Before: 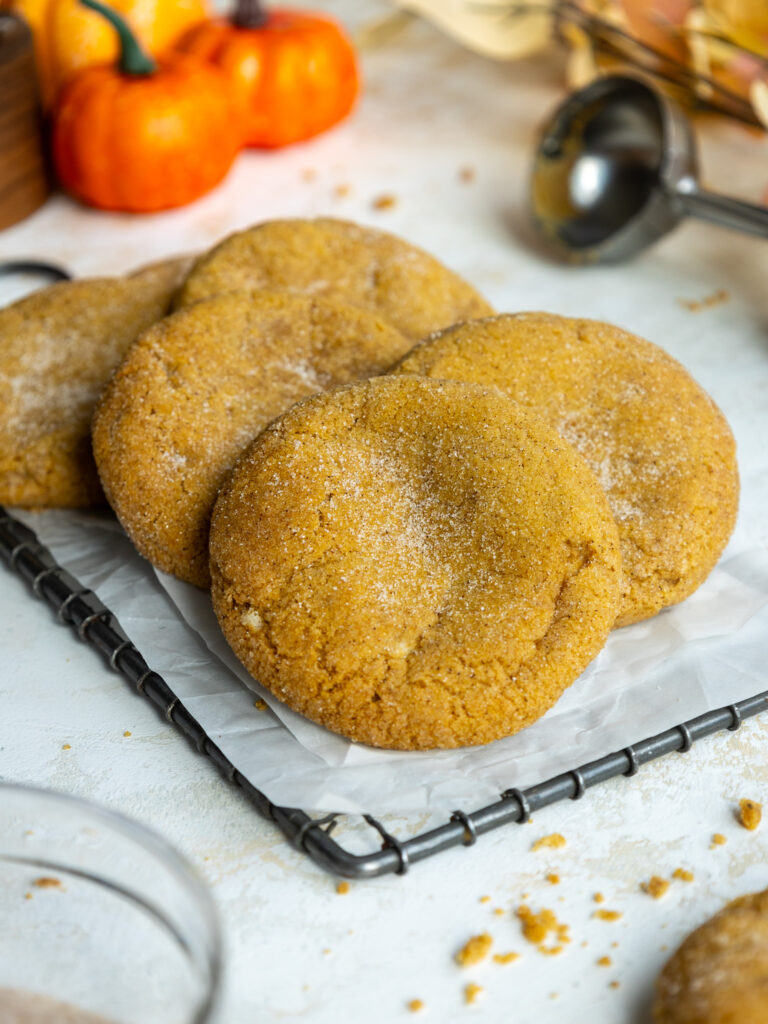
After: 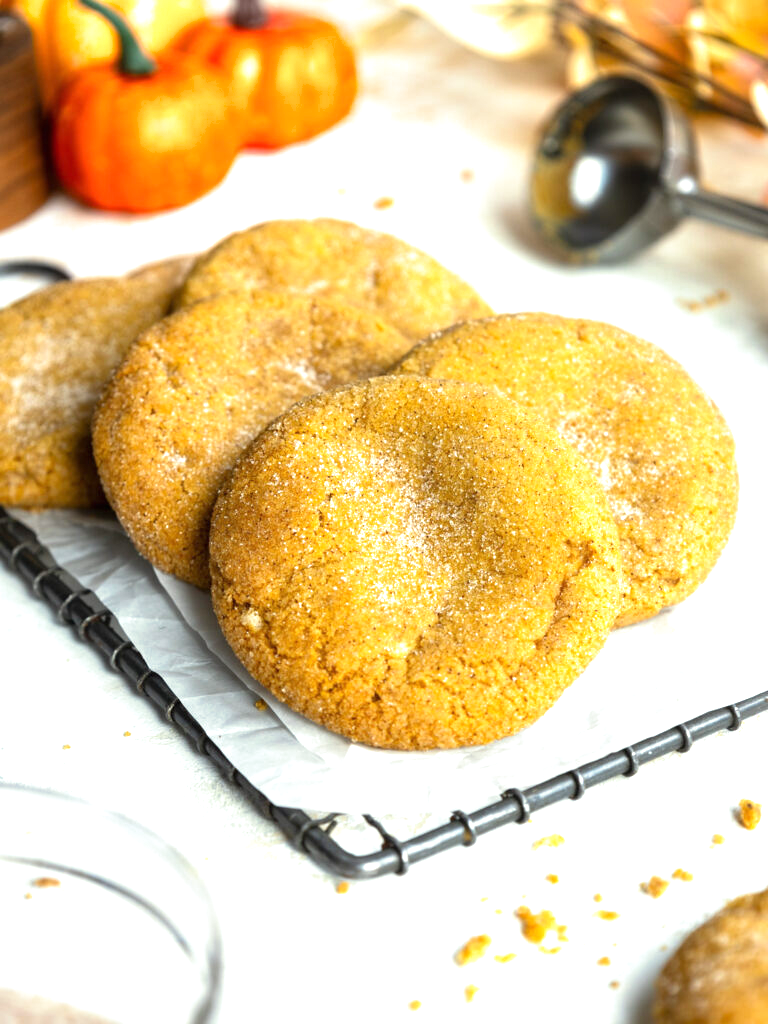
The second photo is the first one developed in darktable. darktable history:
split-toning: shadows › saturation 0.61, highlights › saturation 0.58, balance -28.74, compress 87.36%
exposure: black level correction 0, exposure 0.9 EV, compensate exposure bias true, compensate highlight preservation false
